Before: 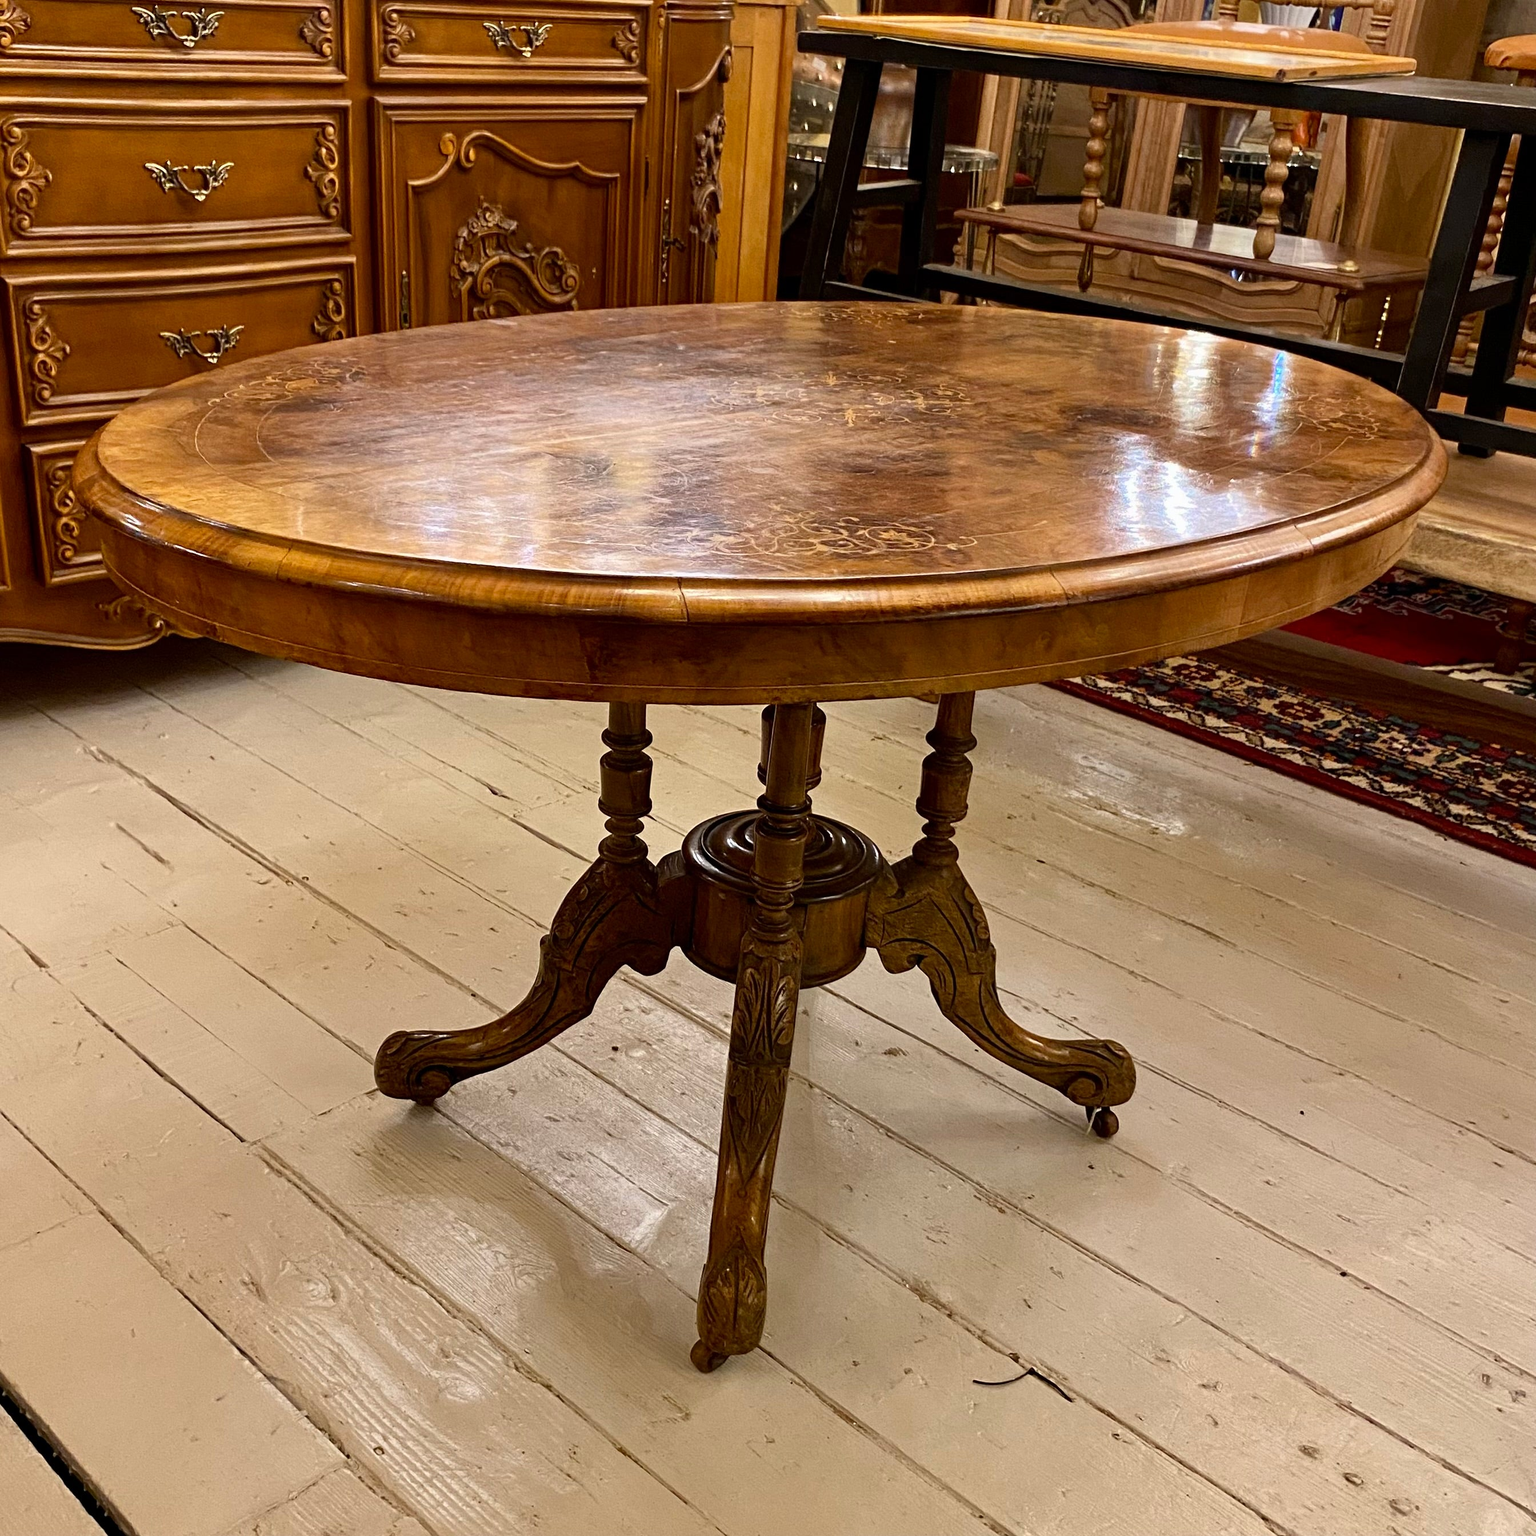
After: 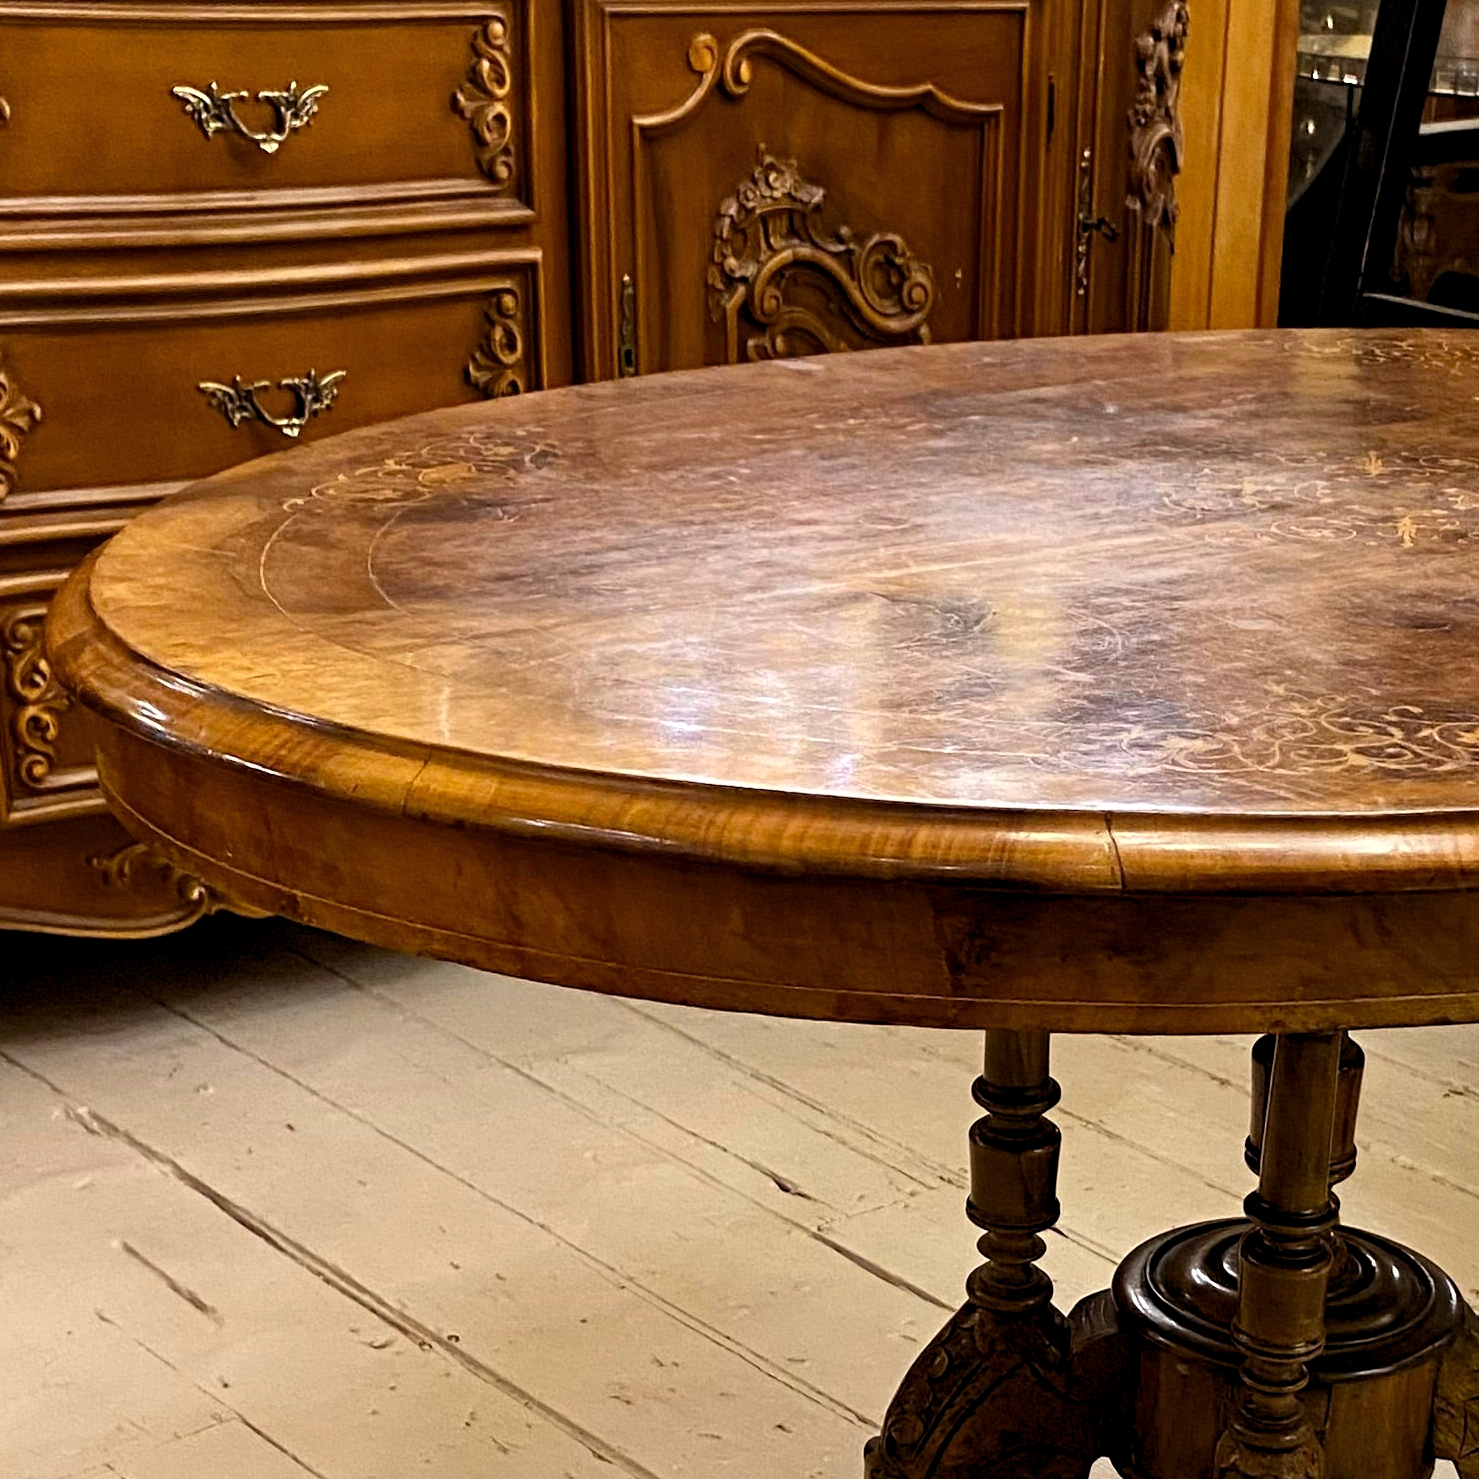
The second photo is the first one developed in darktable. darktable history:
levels: levels [0.031, 0.5, 0.969]
crop and rotate: left 3.024%, top 7.407%, right 41.939%, bottom 37.536%
